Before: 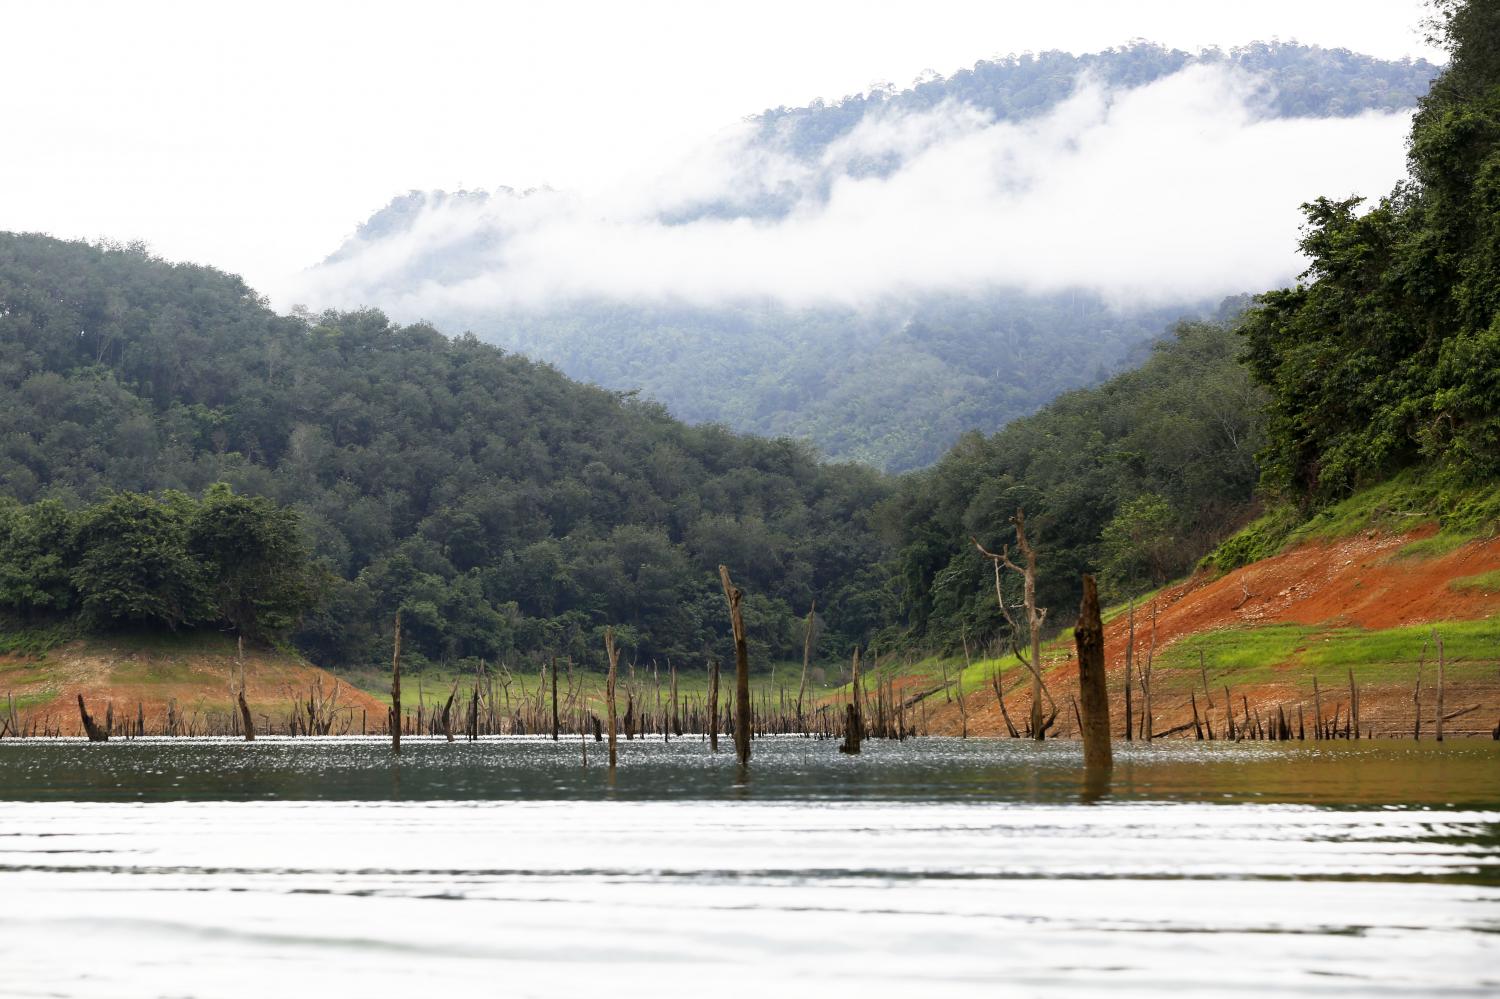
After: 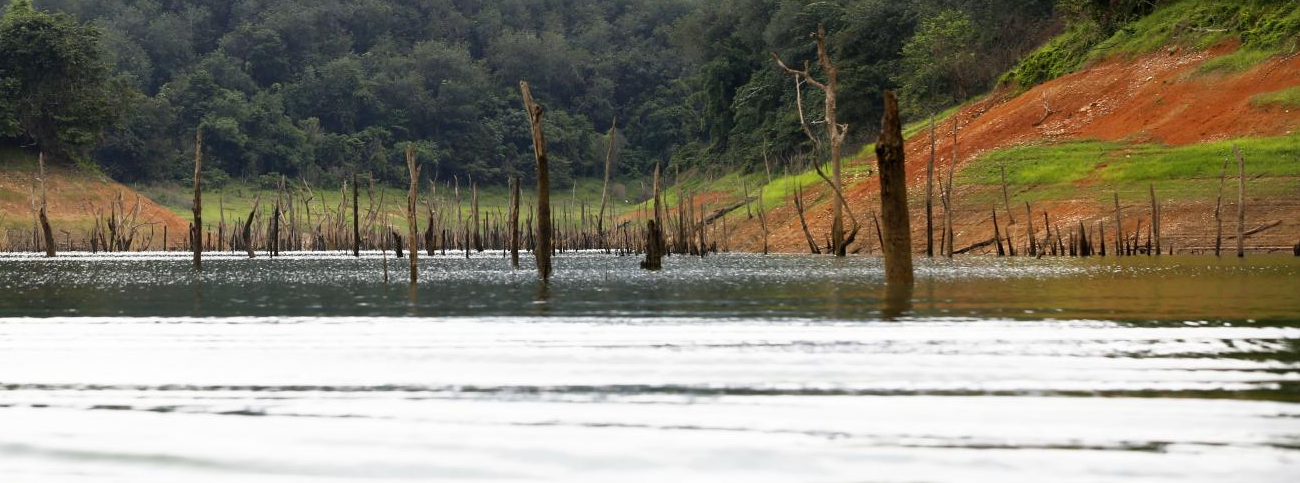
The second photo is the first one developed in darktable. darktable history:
crop and rotate: left 13.269%, top 48.639%, bottom 2.928%
